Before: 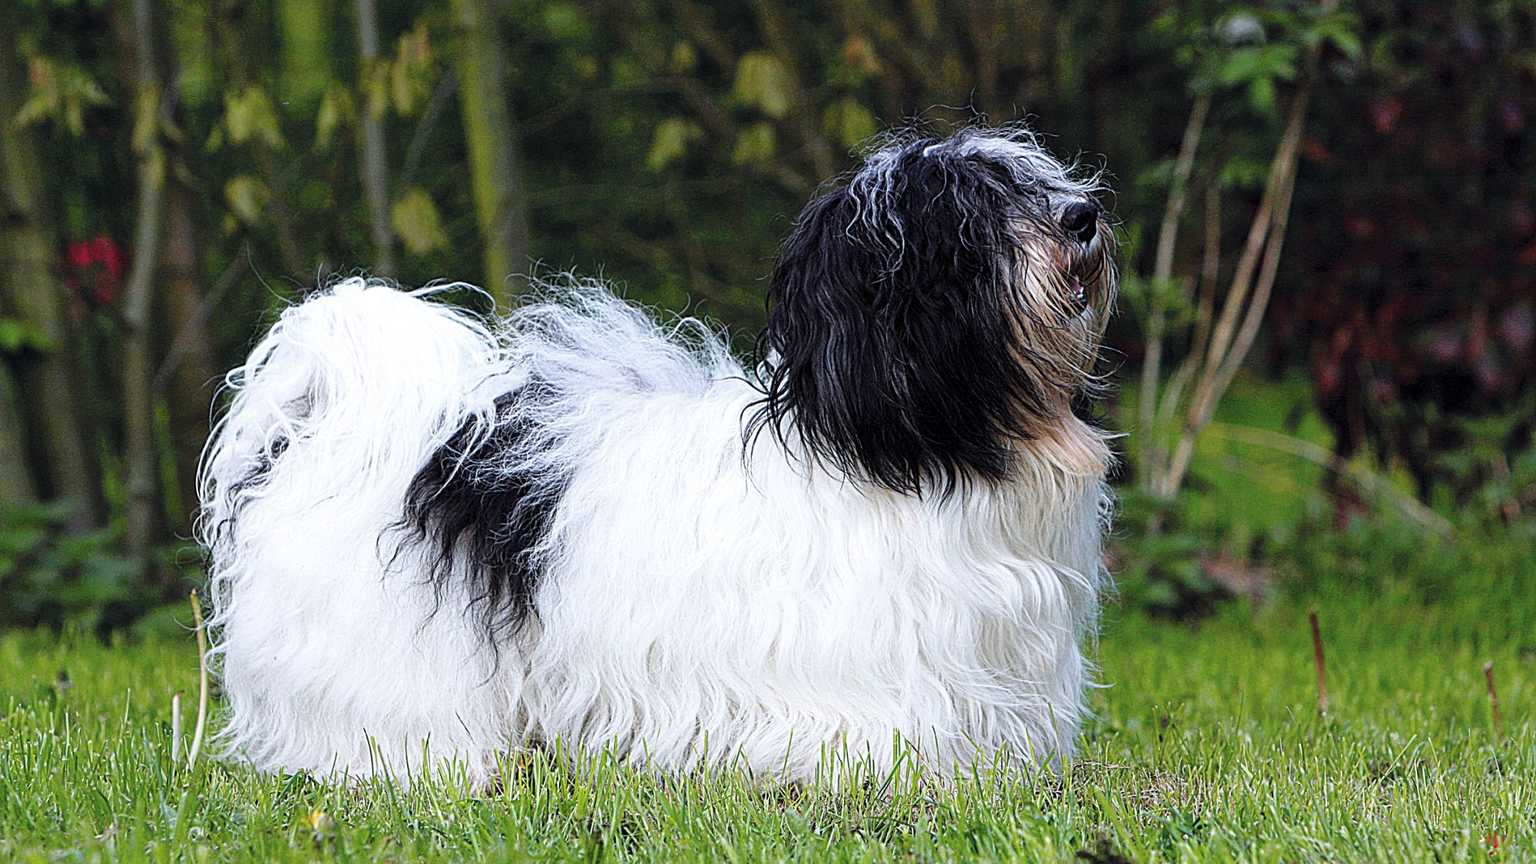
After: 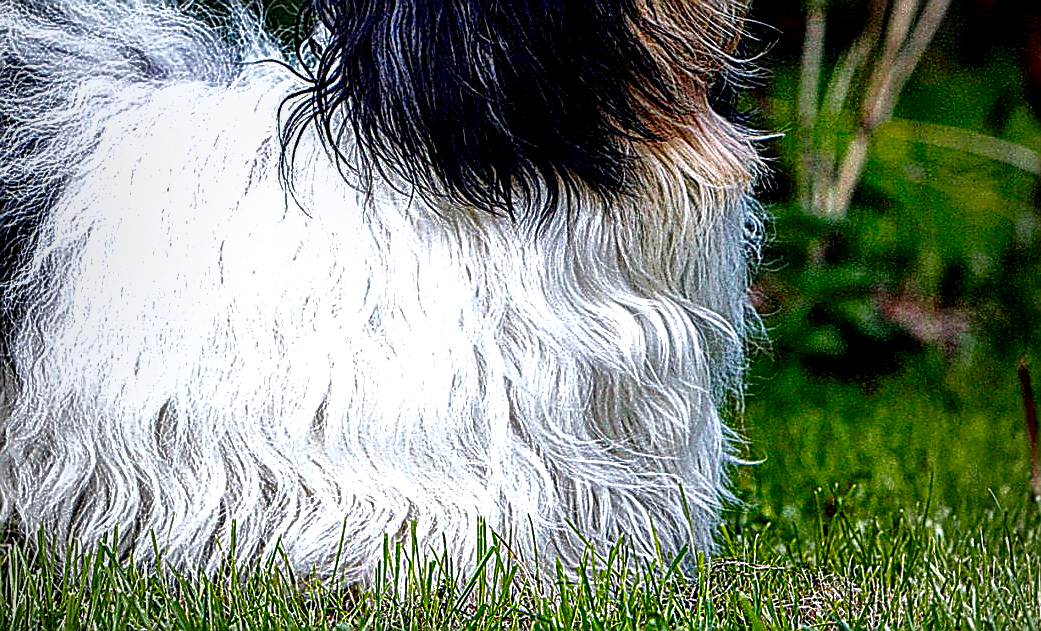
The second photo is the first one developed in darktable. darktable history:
exposure: compensate highlight preservation false
local contrast: highlights 18%, detail 187%
contrast brightness saturation: contrast 0.102, brightness -0.277, saturation 0.14
sharpen: radius 1.373, amount 1.238, threshold 0.626
crop: left 34.32%, top 38.355%, right 13.615%, bottom 5.476%
vignetting: fall-off start 71.99%, fall-off radius 107.48%, center (0.04, -0.096), width/height ratio 0.725
color balance rgb: shadows lift › chroma 1.039%, shadows lift › hue 216.73°, perceptual saturation grading › global saturation 19.669%, perceptual brilliance grading › highlights 10.004%, perceptual brilliance grading › shadows -4.565%, global vibrance 16.607%, saturation formula JzAzBz (2021)
shadows and highlights: on, module defaults
